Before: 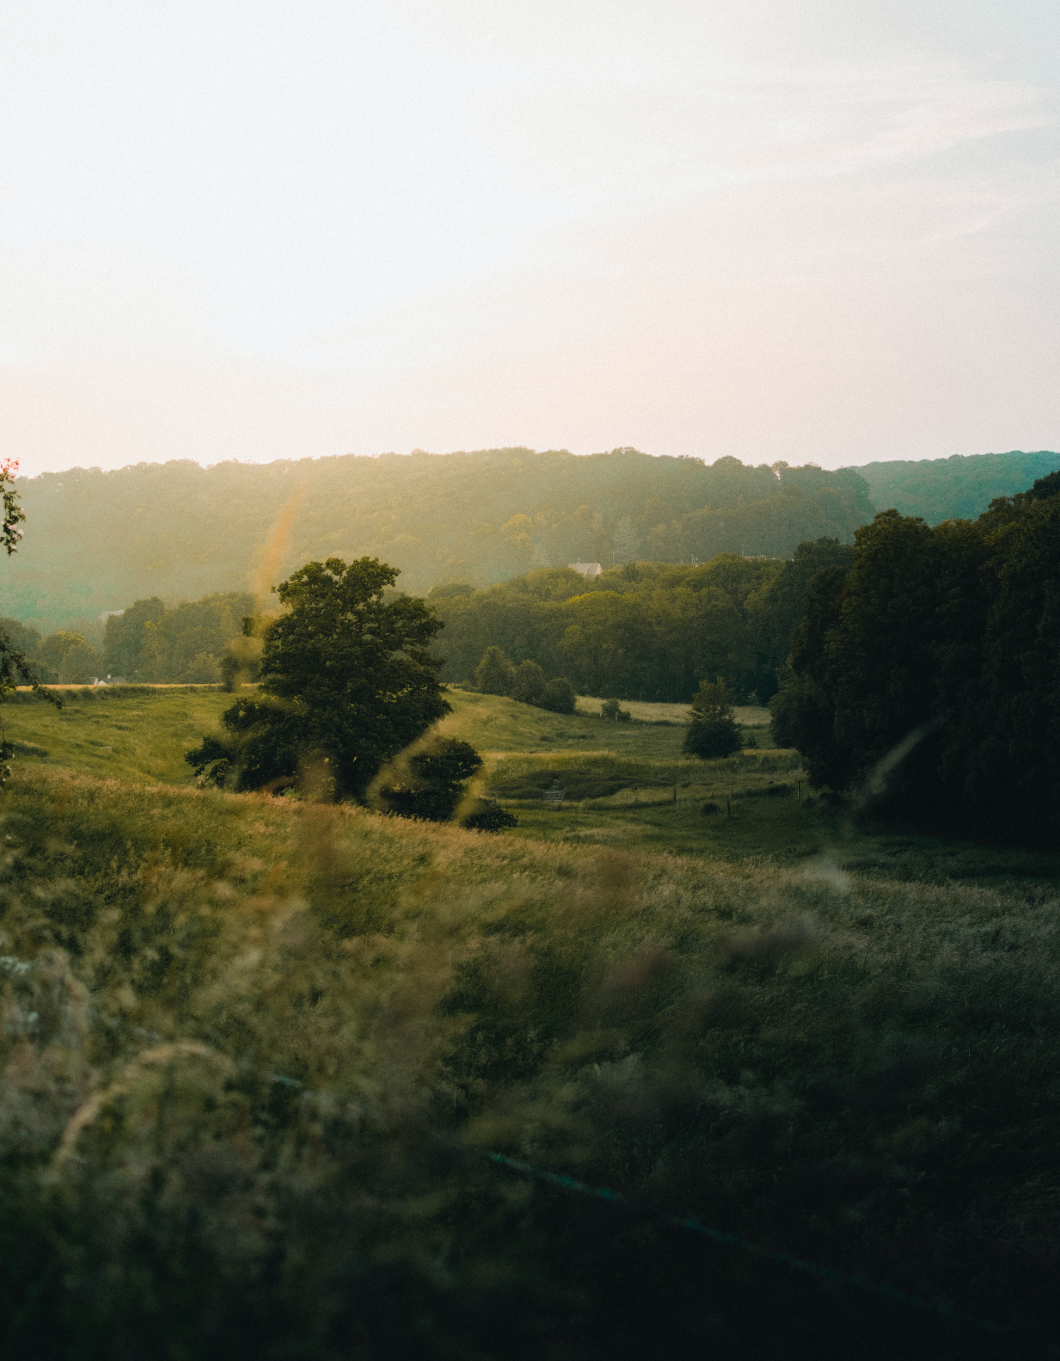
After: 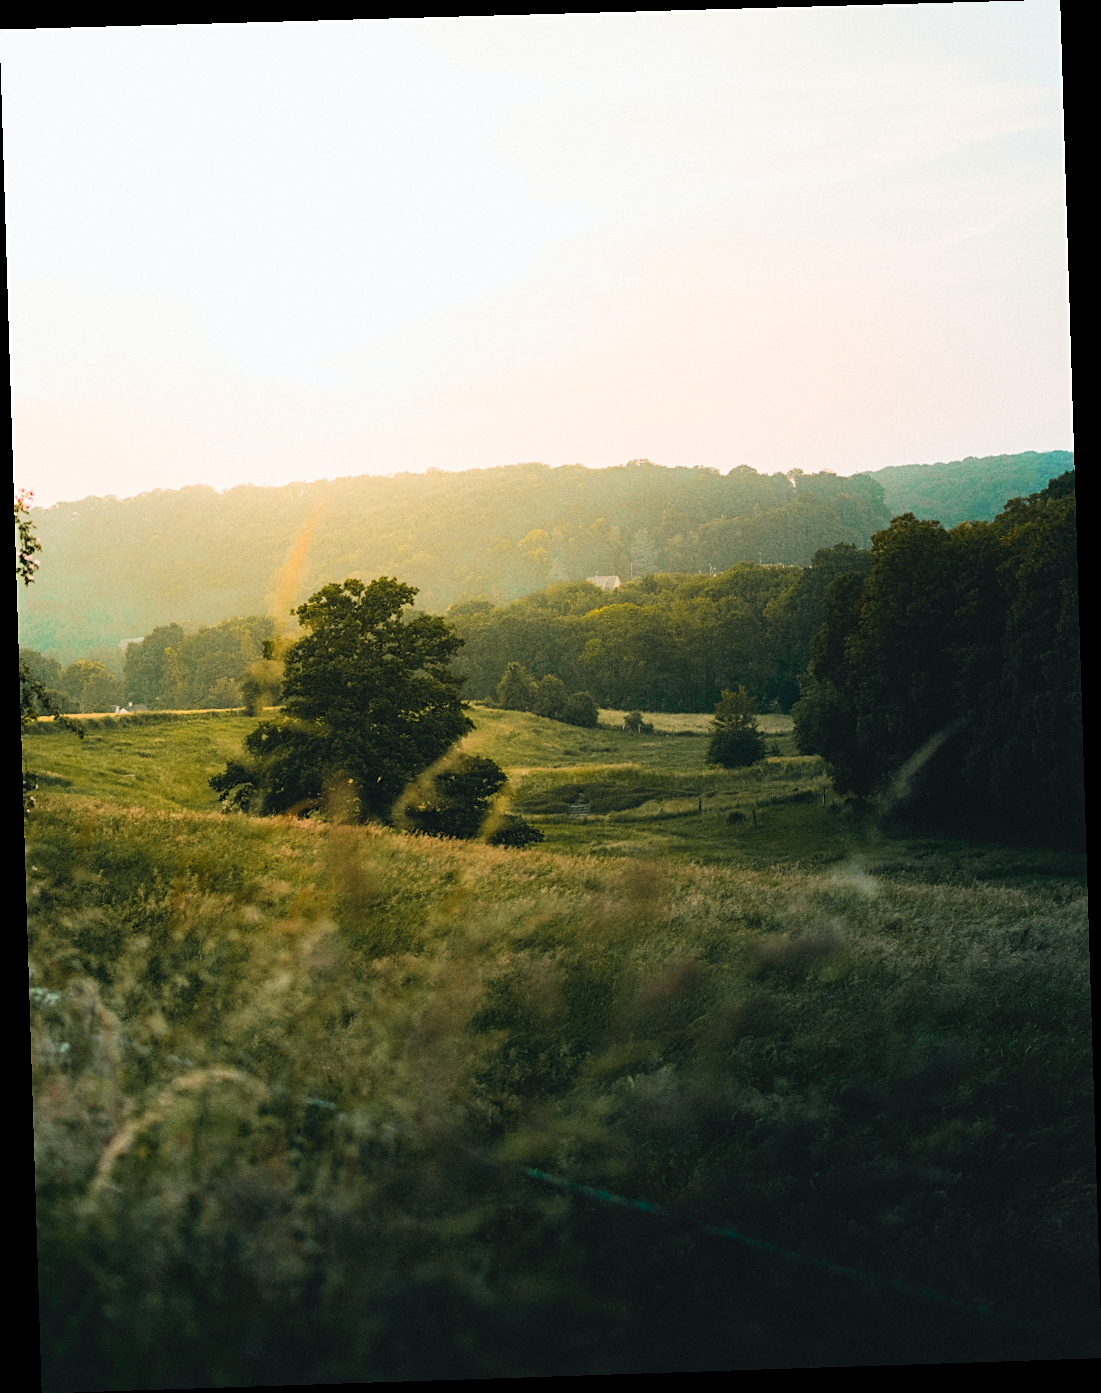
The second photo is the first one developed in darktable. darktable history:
rotate and perspective: rotation -1.77°, lens shift (horizontal) 0.004, automatic cropping off
contrast brightness saturation: contrast 0.2, brightness 0.16, saturation 0.22
sharpen: on, module defaults
